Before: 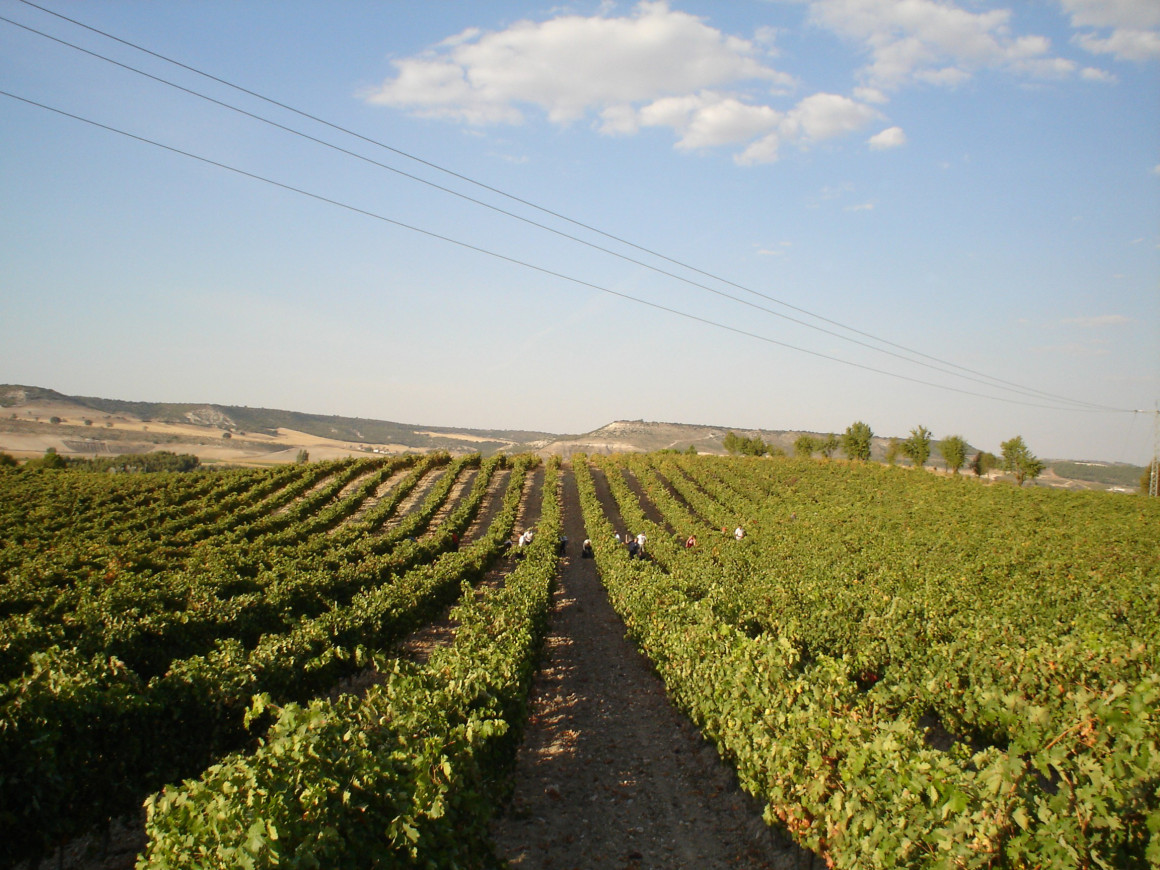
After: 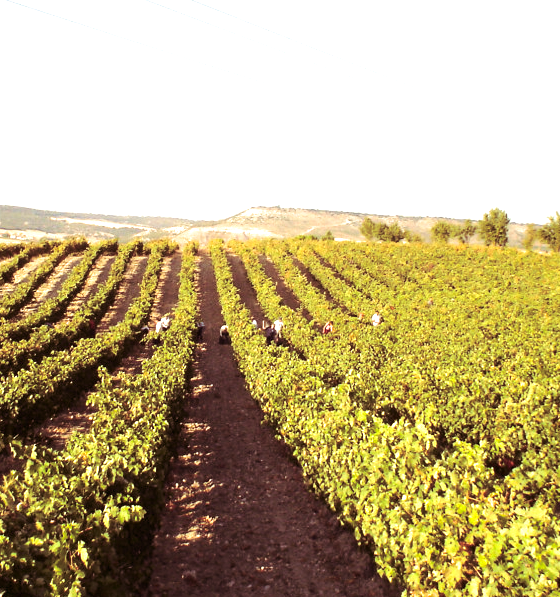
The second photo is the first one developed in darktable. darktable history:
crop: left 31.379%, top 24.658%, right 20.326%, bottom 6.628%
exposure: black level correction 0.001, exposure 1.129 EV, compensate exposure bias true, compensate highlight preservation false
contrast brightness saturation: contrast 0.15, brightness -0.01, saturation 0.1
split-toning: on, module defaults
